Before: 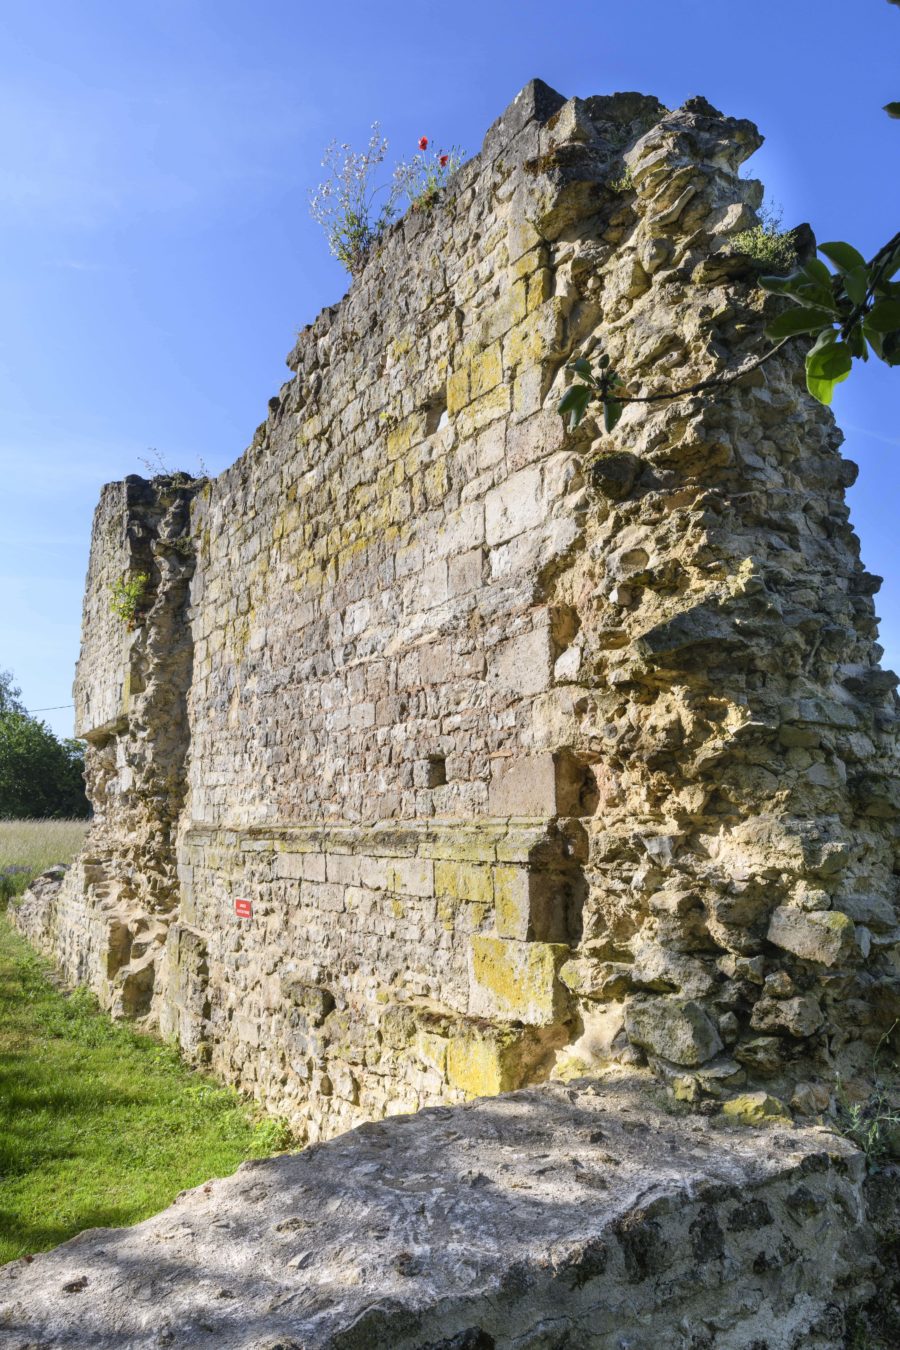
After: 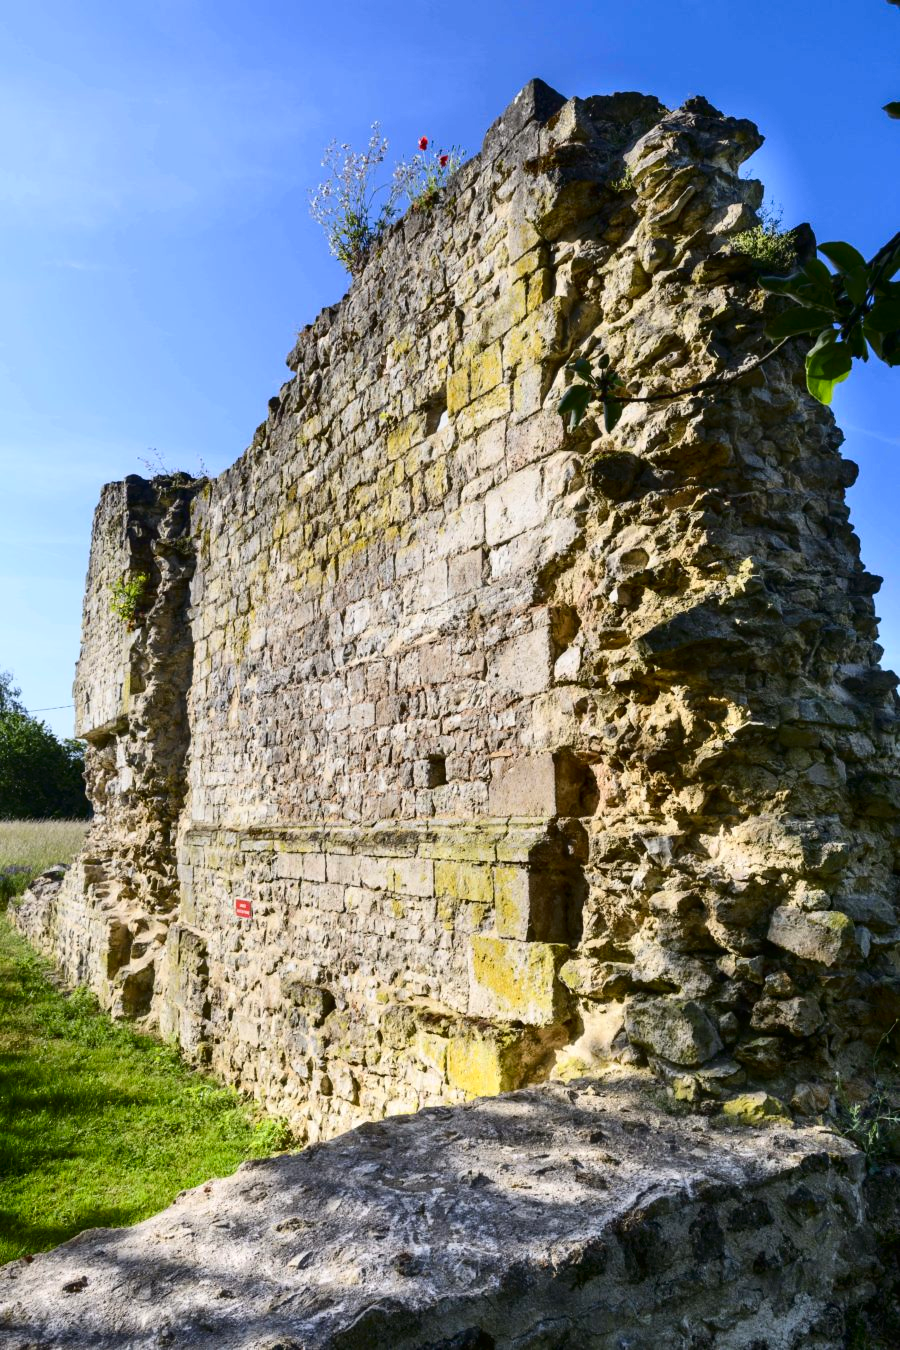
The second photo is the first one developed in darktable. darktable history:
contrast brightness saturation: contrast 0.214, brightness -0.111, saturation 0.208
